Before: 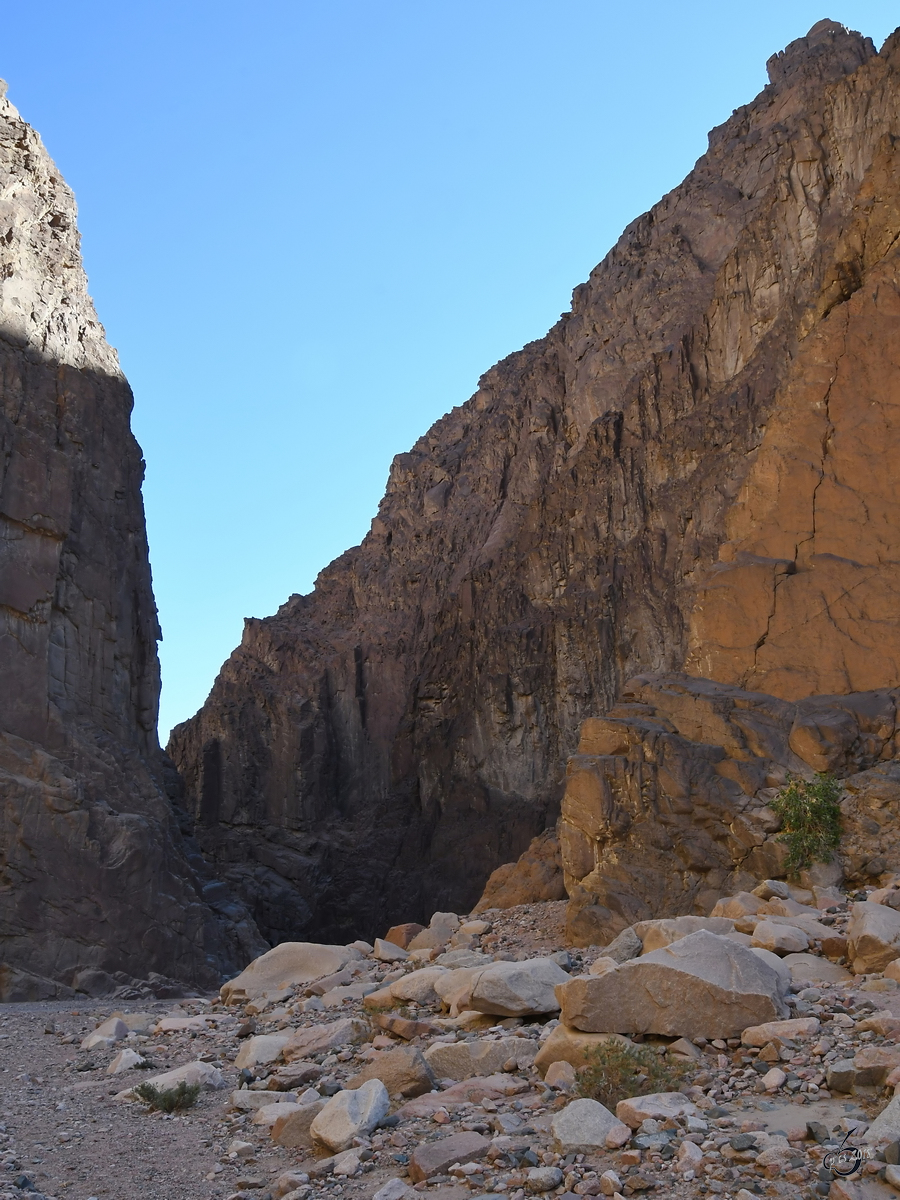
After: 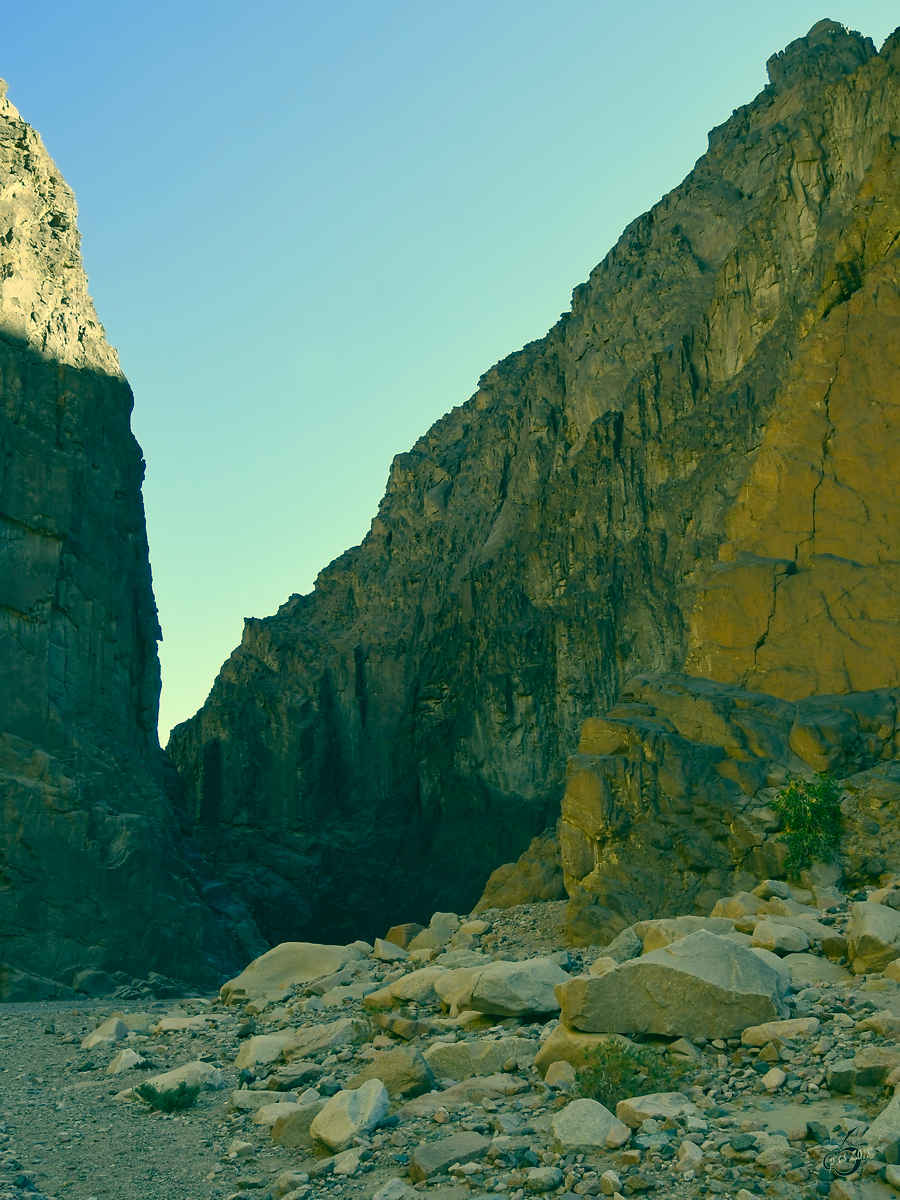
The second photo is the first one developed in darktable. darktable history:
color balance rgb: perceptual saturation grading › global saturation 16.471%
color correction: highlights a* 1.98, highlights b* 33.87, shadows a* -36.16, shadows b* -5.83
